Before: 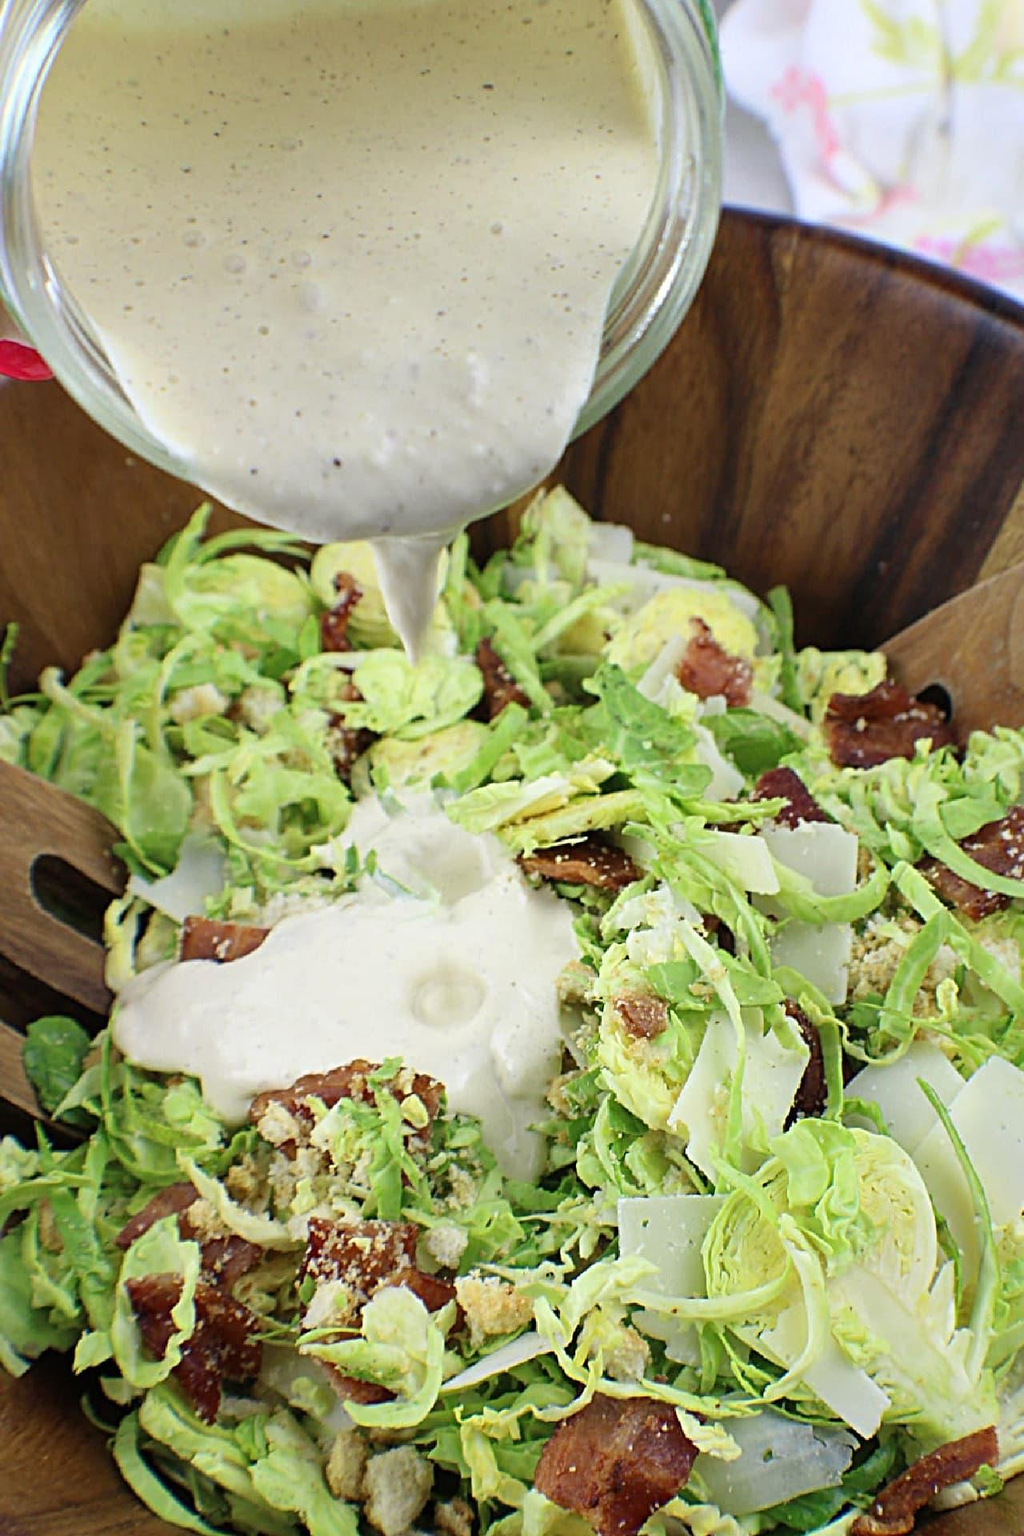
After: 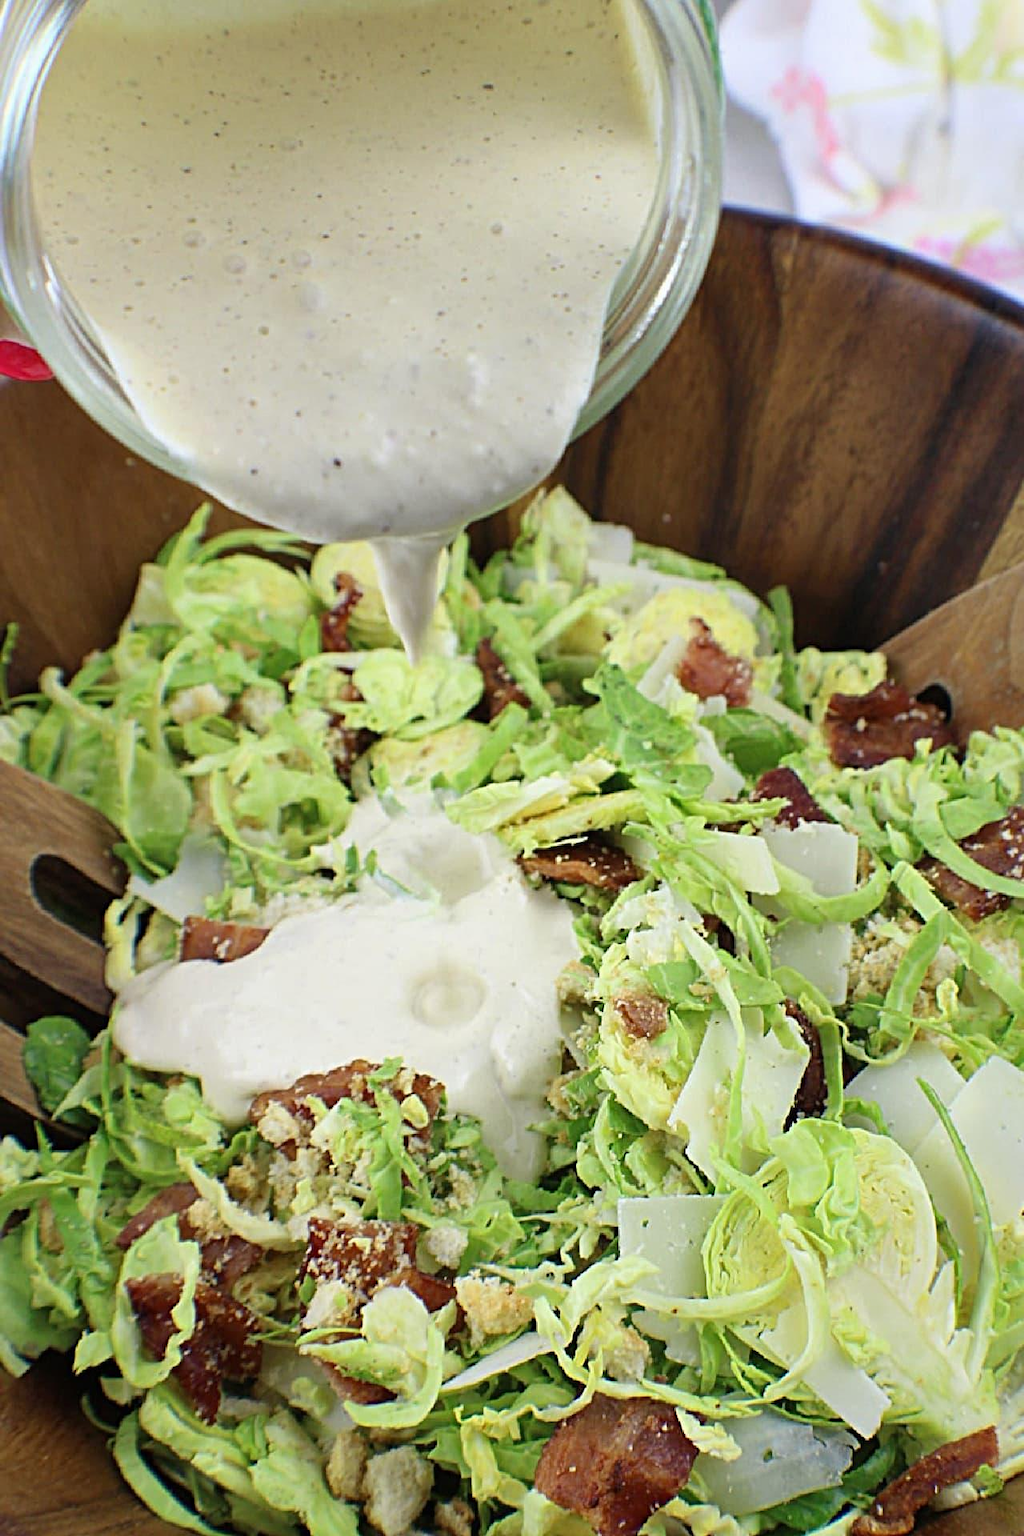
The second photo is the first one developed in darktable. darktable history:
exposure: exposure -0.029 EV, compensate highlight preservation false
